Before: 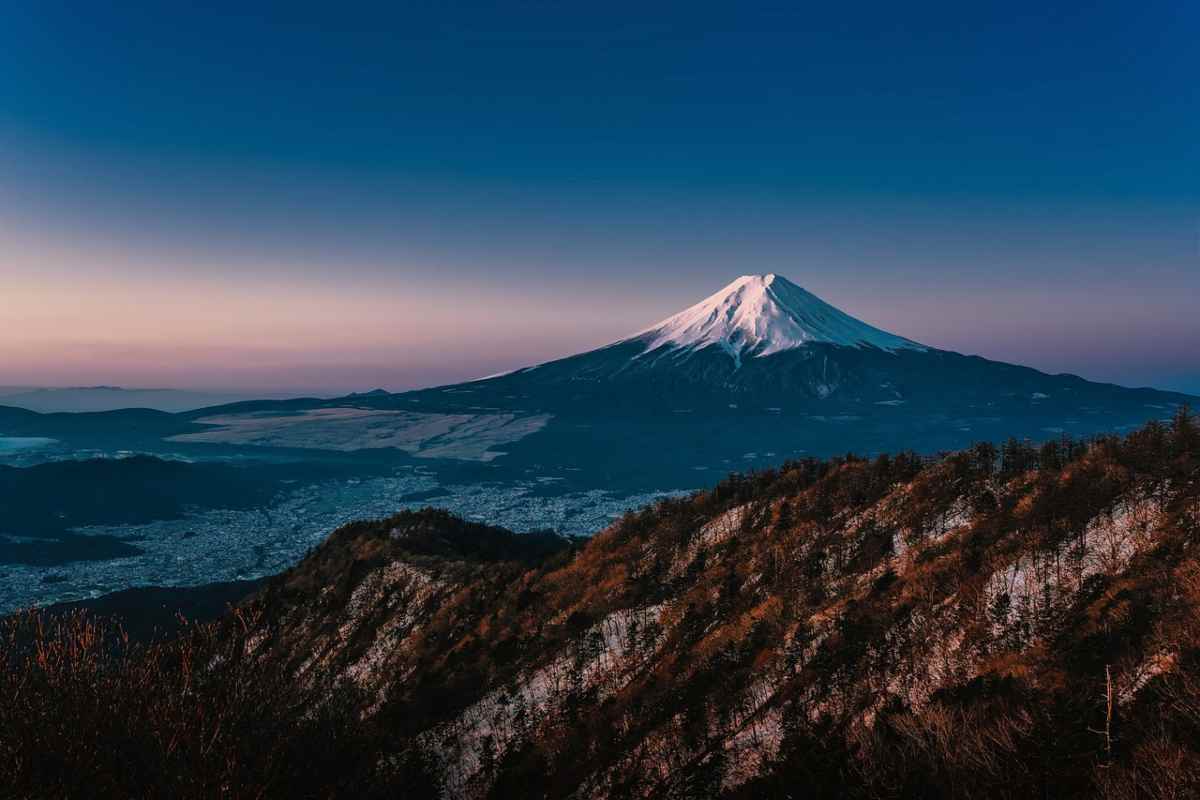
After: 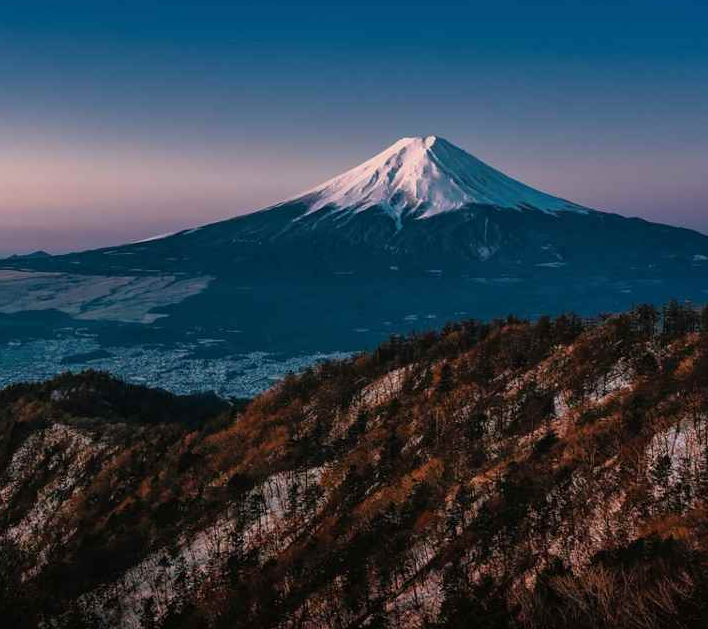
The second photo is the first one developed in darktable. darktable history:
crop and rotate: left 28.297%, top 17.285%, right 12.688%, bottom 4.072%
